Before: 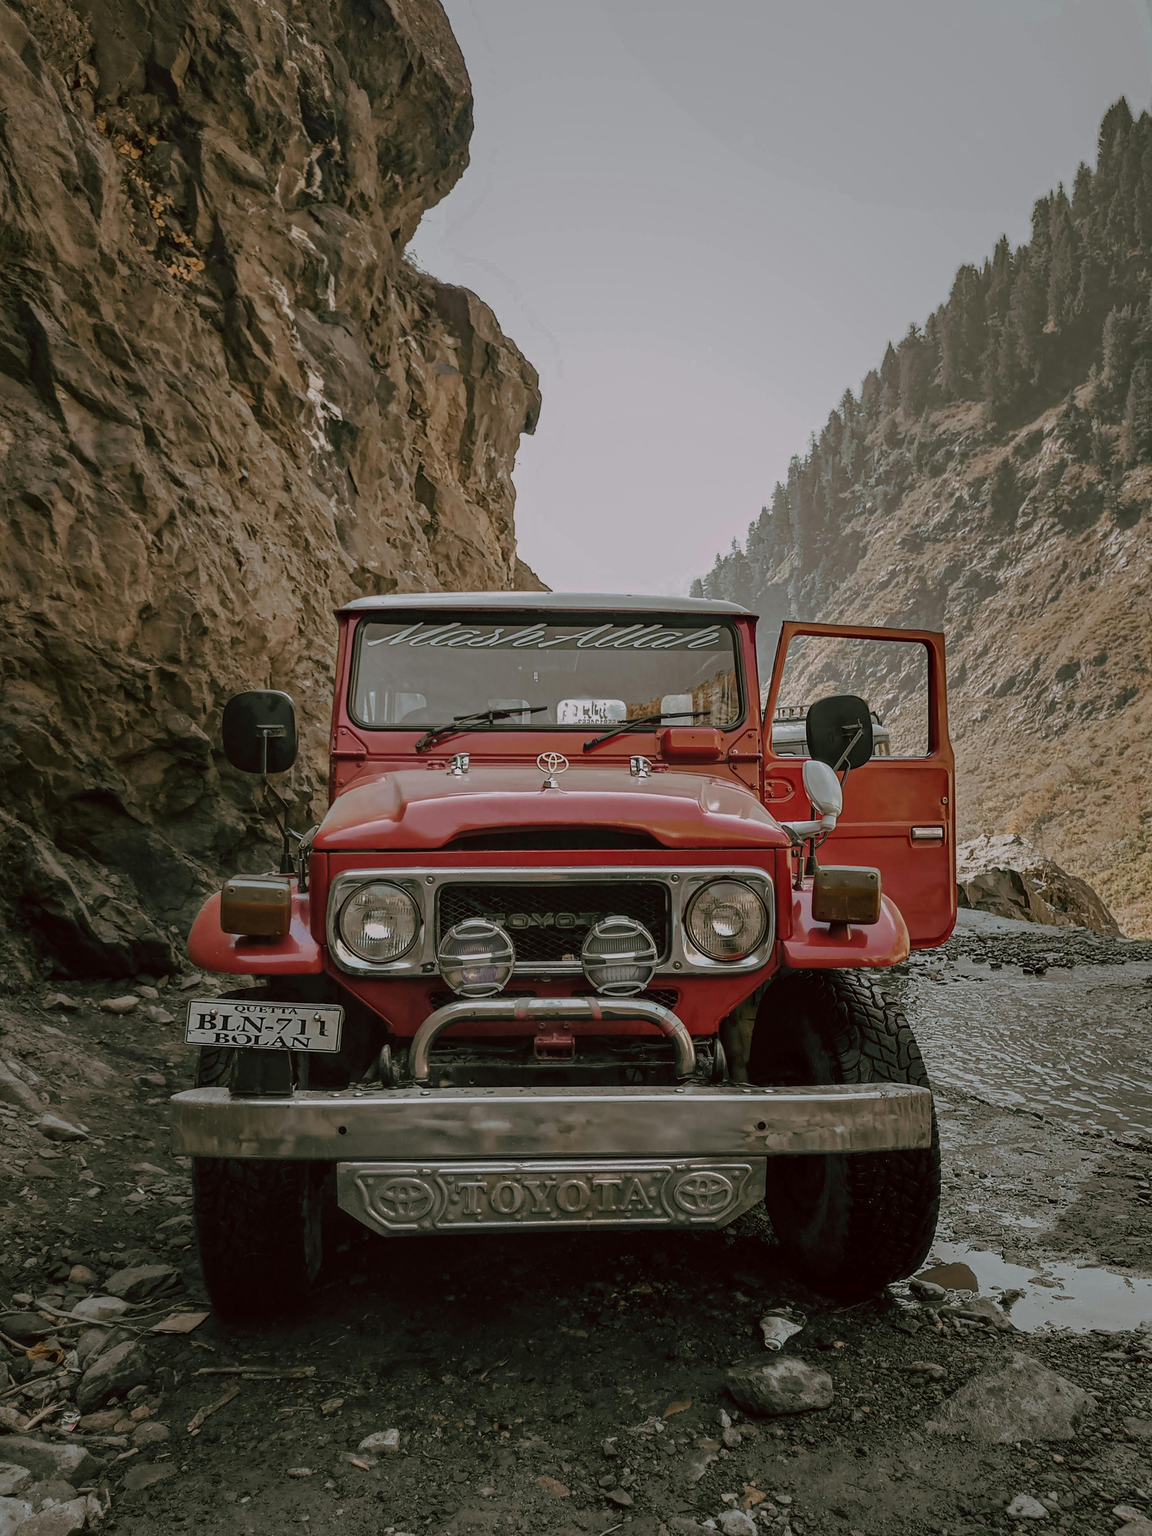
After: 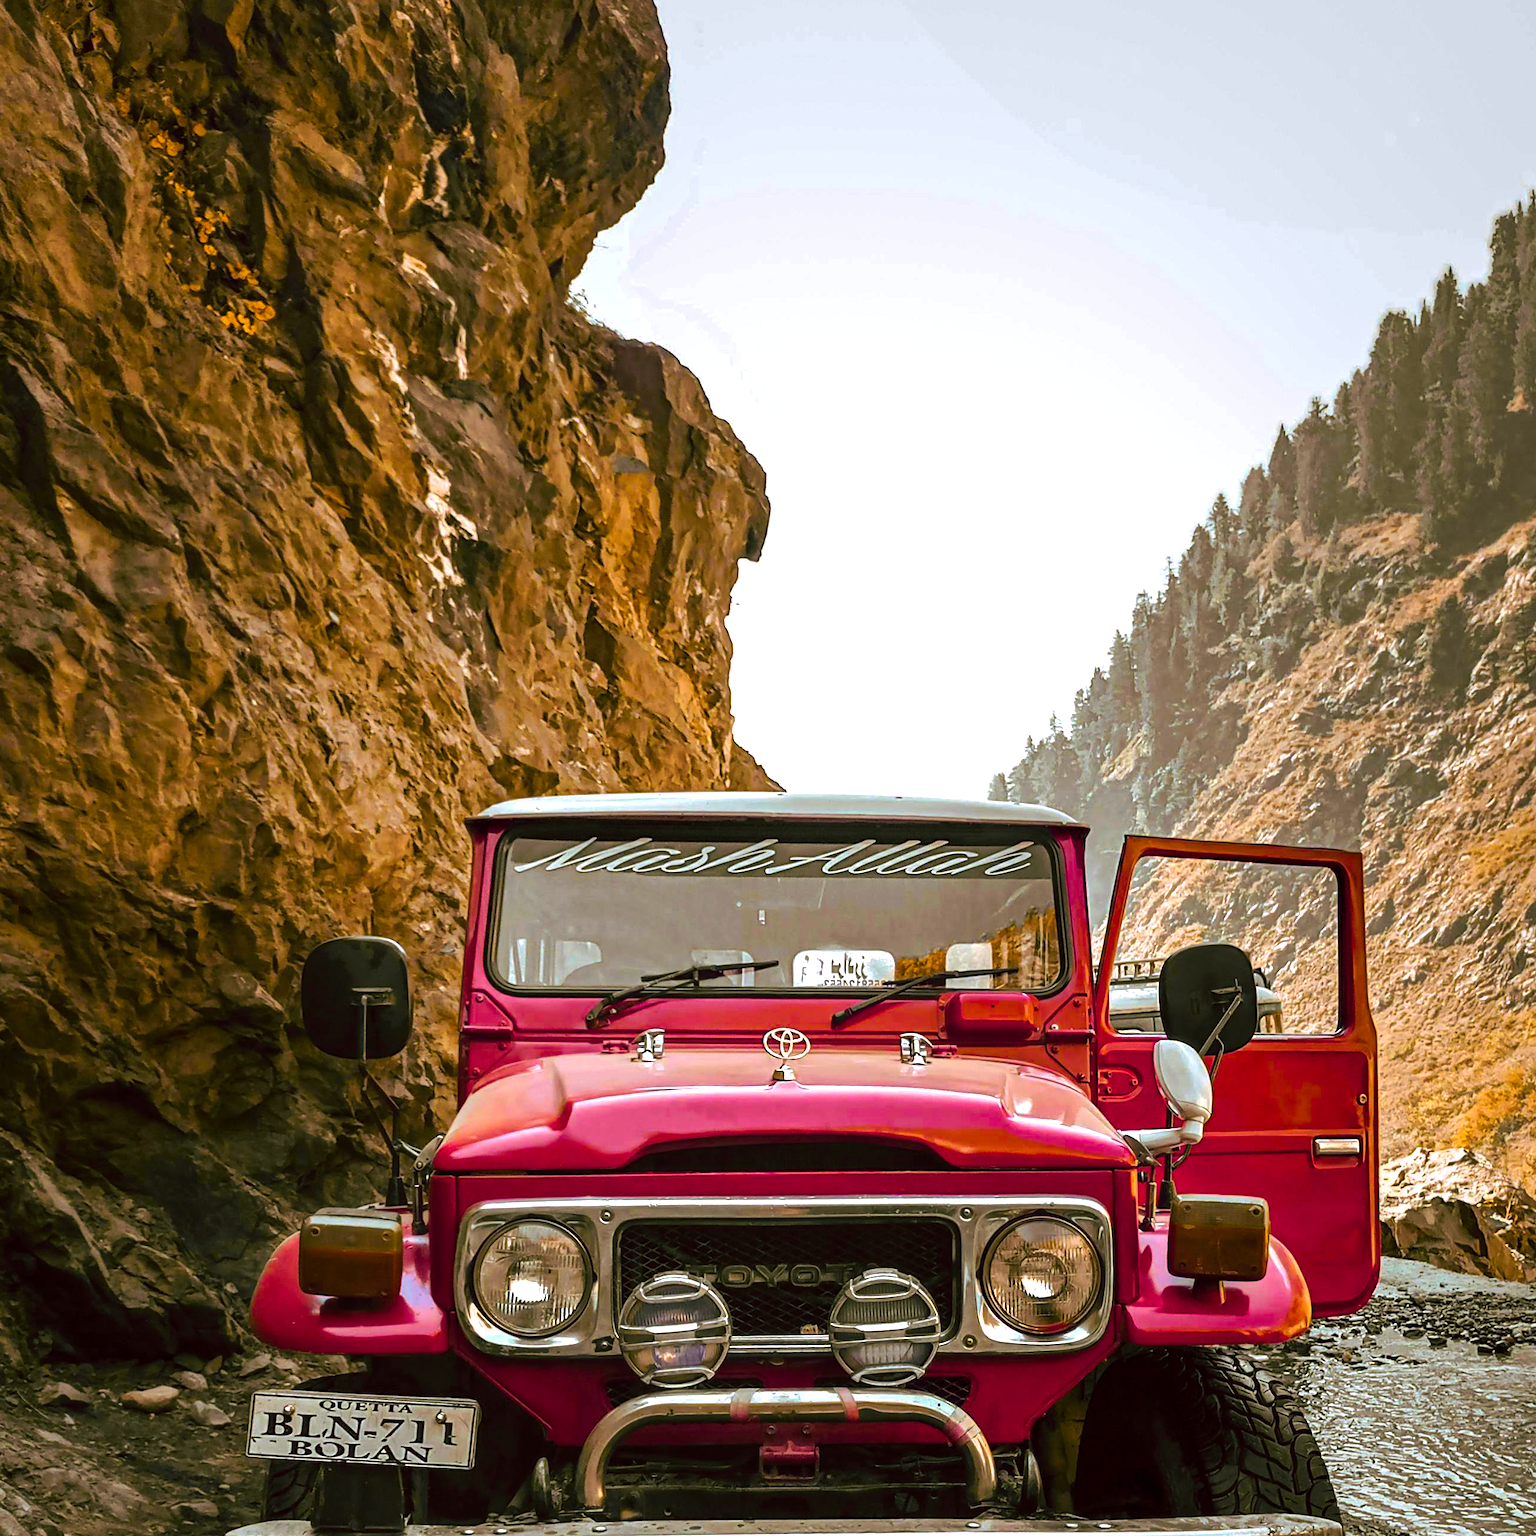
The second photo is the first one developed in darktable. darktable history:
crop: left 1.509%, top 3.452%, right 7.696%, bottom 28.452%
color balance rgb: linear chroma grading › highlights 100%, linear chroma grading › global chroma 23.41%, perceptual saturation grading › global saturation 35.38%, hue shift -10.68°, perceptual brilliance grading › highlights 47.25%, perceptual brilliance grading › mid-tones 22.2%, perceptual brilliance grading › shadows -5.93%
